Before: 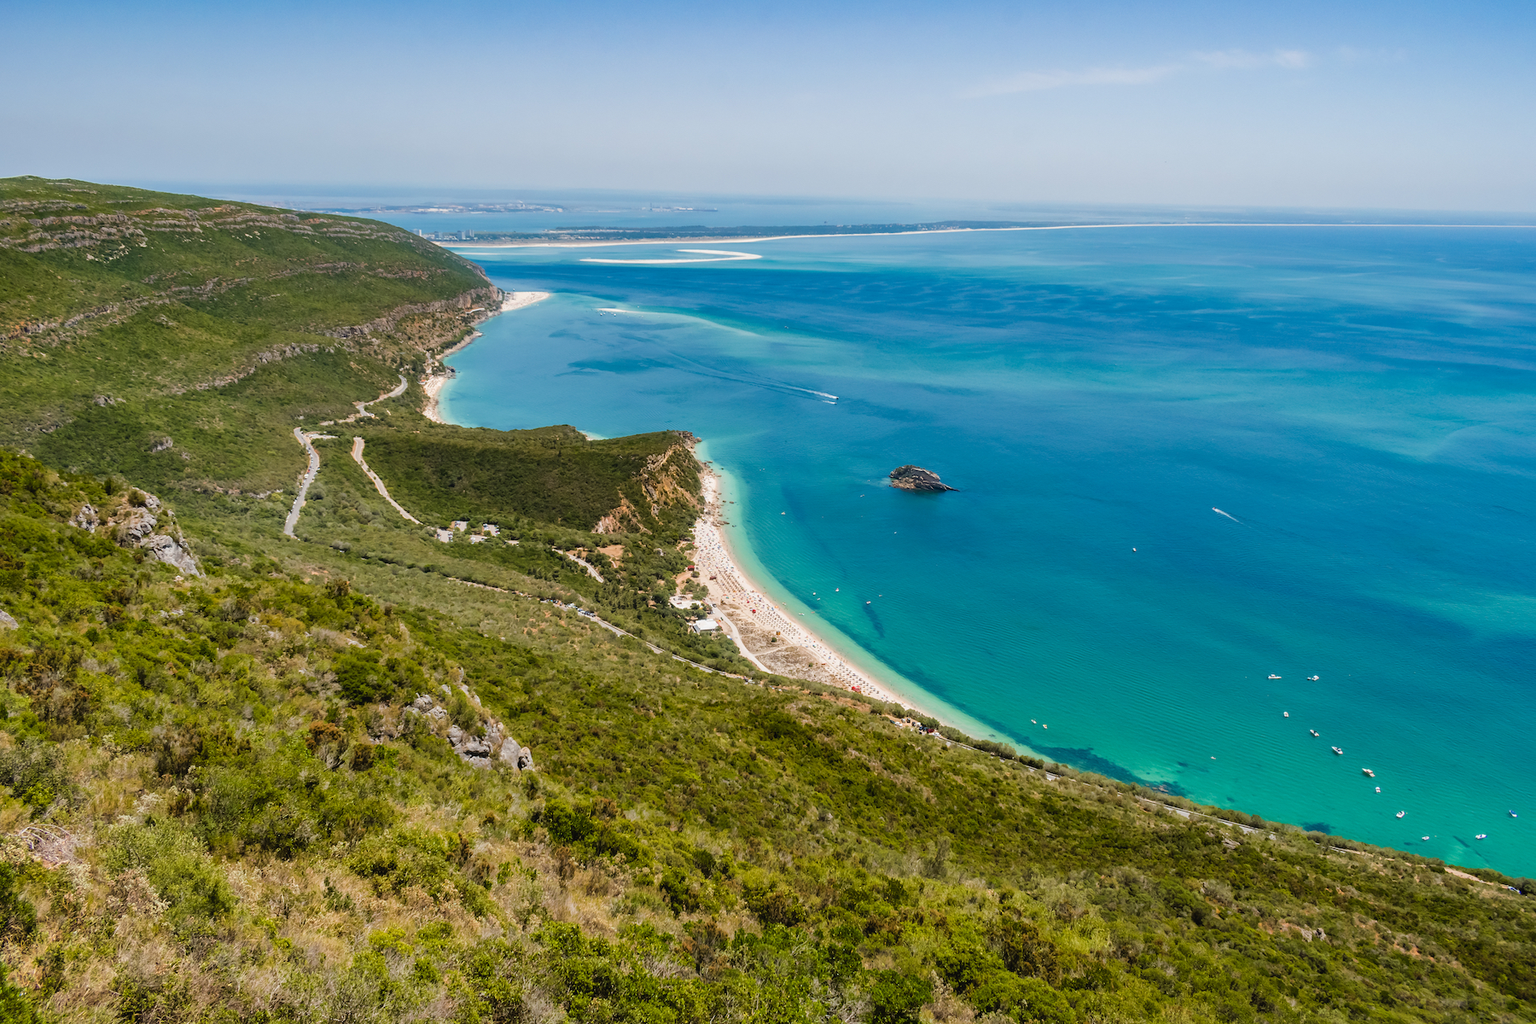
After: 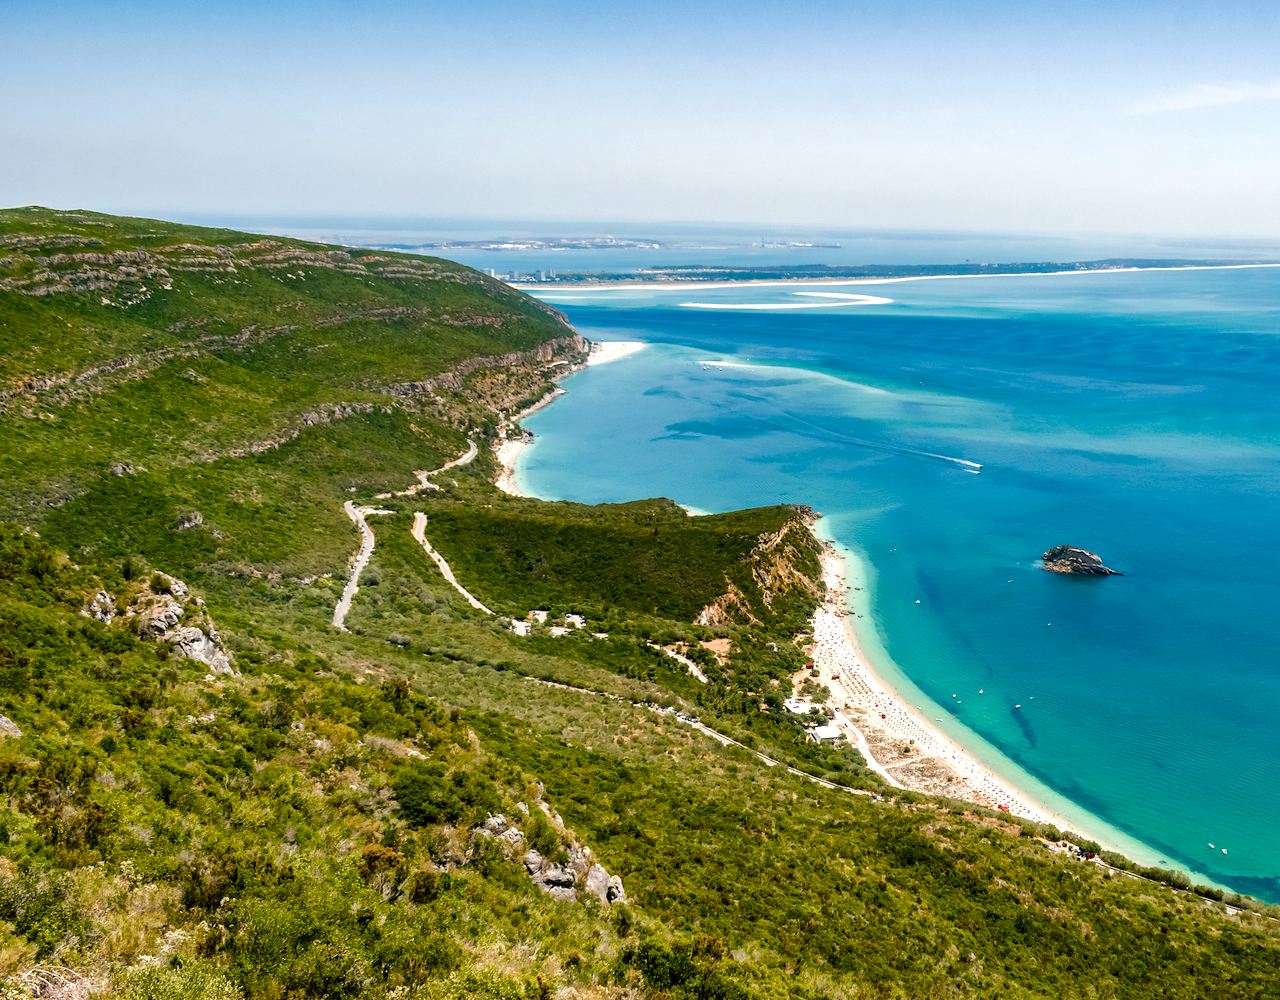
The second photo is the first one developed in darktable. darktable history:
color balance rgb: shadows lift › chroma 2.79%, shadows lift › hue 190.66°, power › hue 171.85°, highlights gain › chroma 2.16%, highlights gain › hue 75.26°, global offset › luminance -0.51%, perceptual saturation grading › highlights -33.8%, perceptual saturation grading › mid-tones 14.98%, perceptual saturation grading › shadows 48.43%, perceptual brilliance grading › highlights 15.68%, perceptual brilliance grading › mid-tones 6.62%, perceptual brilliance grading › shadows -14.98%, global vibrance 11.32%, contrast 5.05%
base curve: preserve colors none
crop: right 28.885%, bottom 16.626%
white balance: emerald 1
